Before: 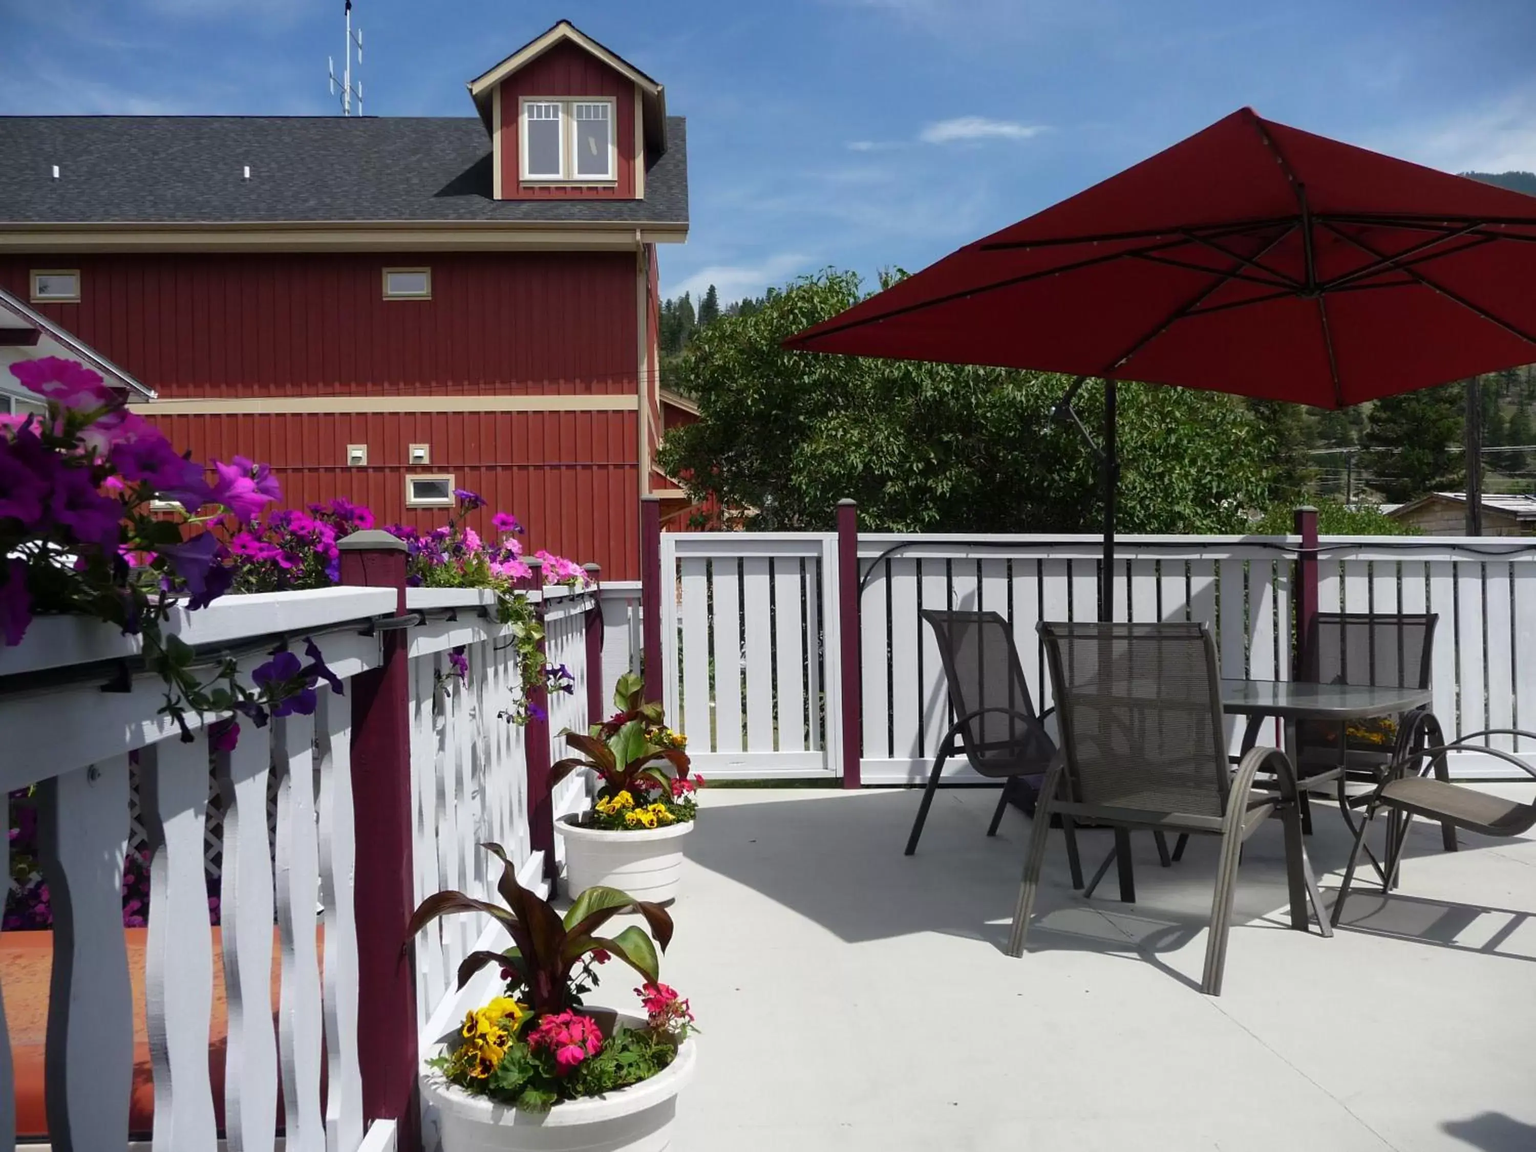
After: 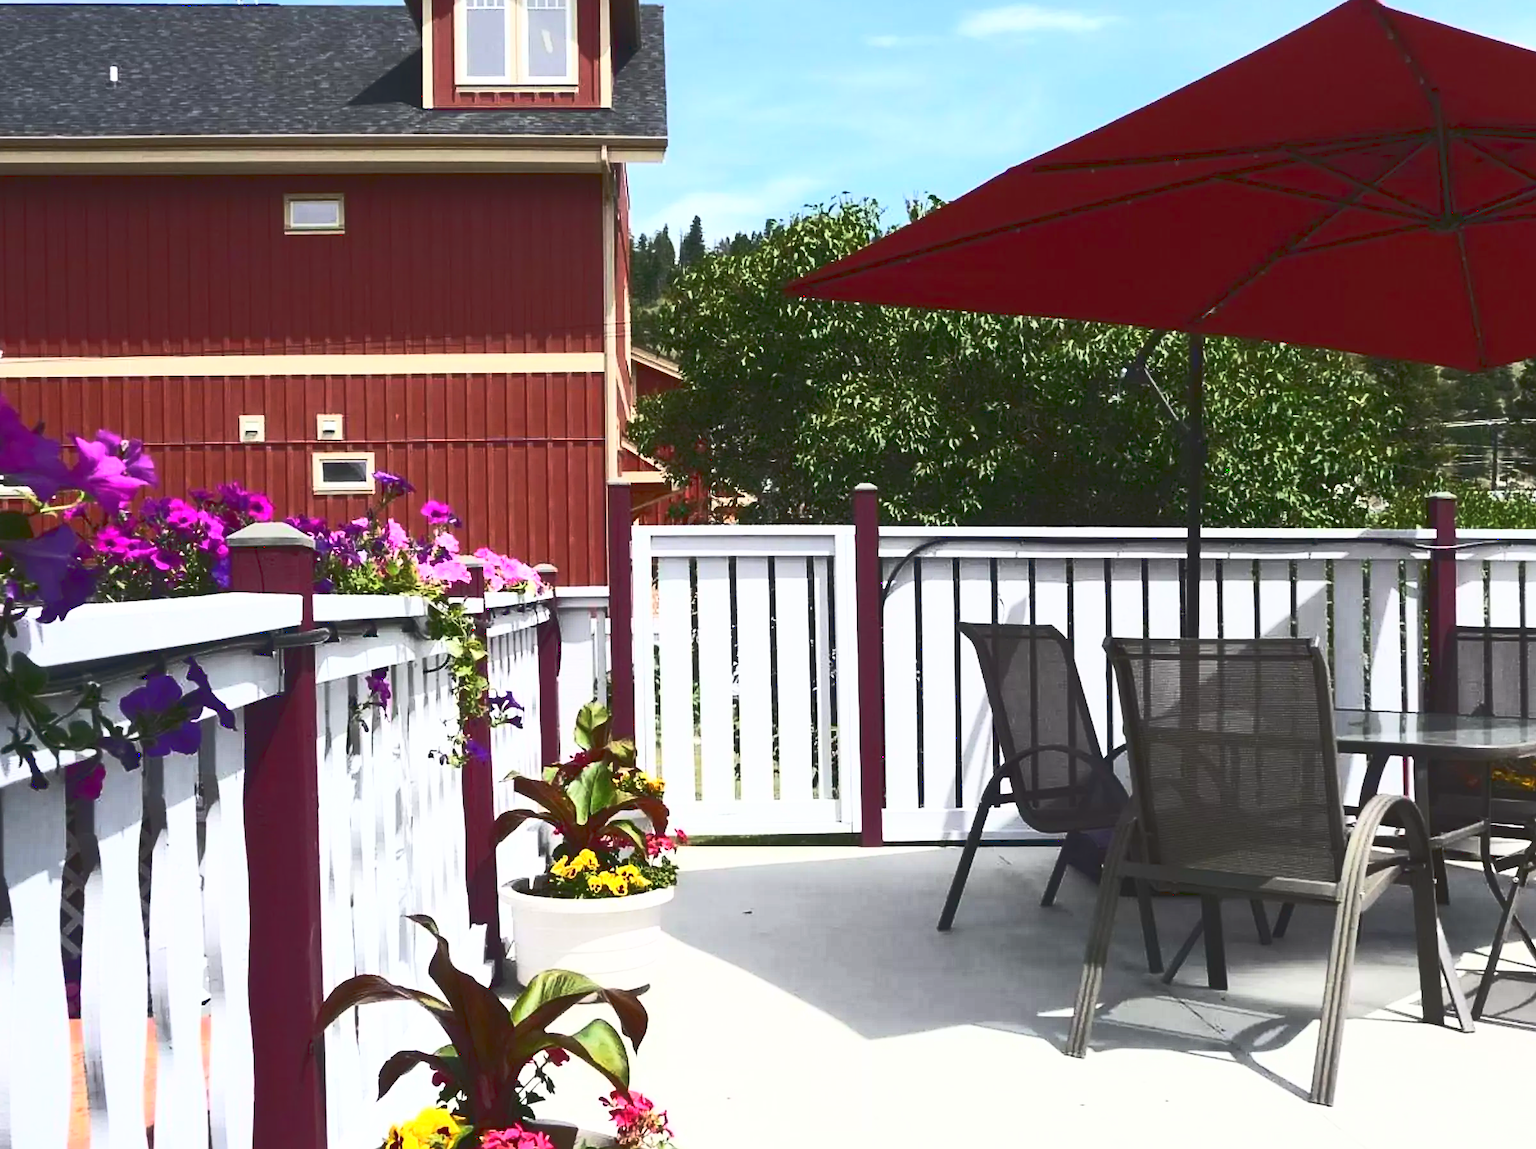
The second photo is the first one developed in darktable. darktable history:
sharpen: amount 0.214
base curve: curves: ch0 [(0, 0.015) (0.085, 0.116) (0.134, 0.298) (0.19, 0.545) (0.296, 0.764) (0.599, 0.982) (1, 1)]
crop and rotate: left 10.174%, top 9.866%, right 10.014%, bottom 10.51%
